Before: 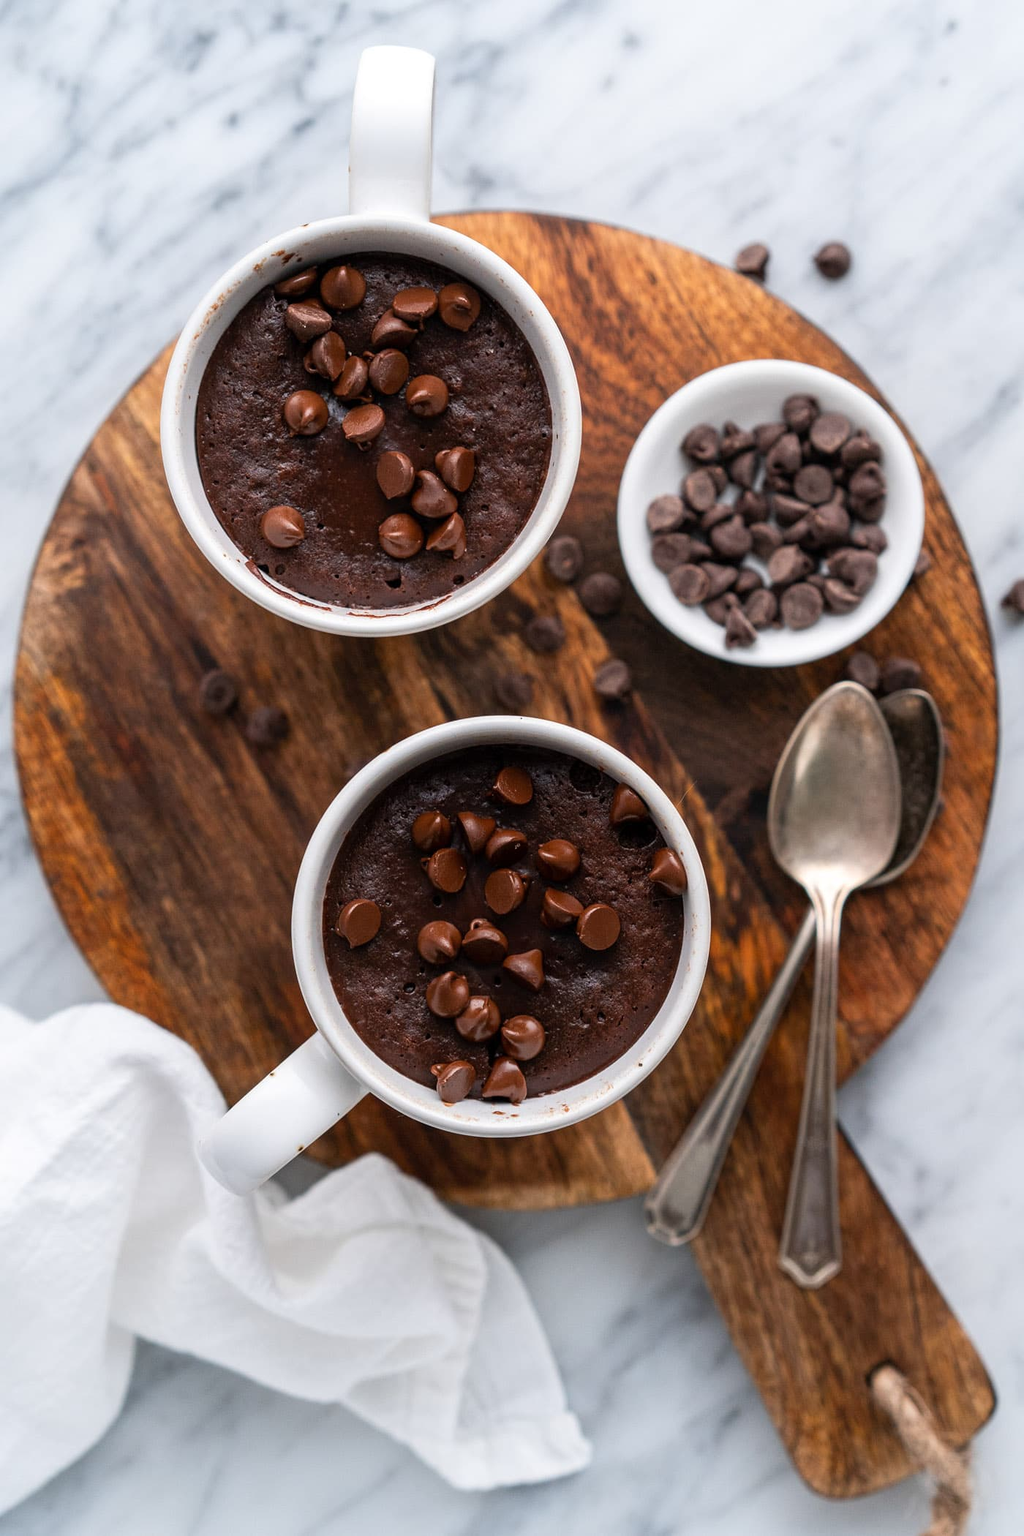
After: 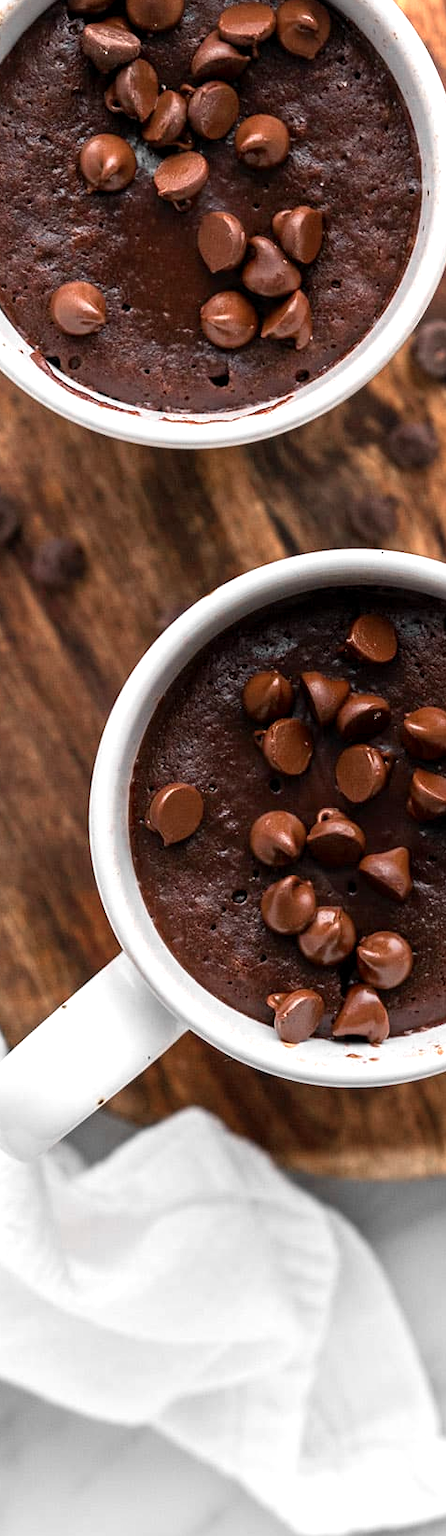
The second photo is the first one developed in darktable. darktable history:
levels: mode automatic
crop and rotate: left 21.68%, top 18.615%, right 44.093%, bottom 2.965%
color zones: curves: ch0 [(0, 0.447) (0.184, 0.543) (0.323, 0.476) (0.429, 0.445) (0.571, 0.443) (0.714, 0.451) (0.857, 0.452) (1, 0.447)]; ch1 [(0, 0.464) (0.176, 0.46) (0.287, 0.177) (0.429, 0.002) (0.571, 0) (0.714, 0) (0.857, 0) (1, 0.464)], mix 100.98%
exposure: black level correction 0.001, exposure 0.499 EV, compensate exposure bias true, compensate highlight preservation false
